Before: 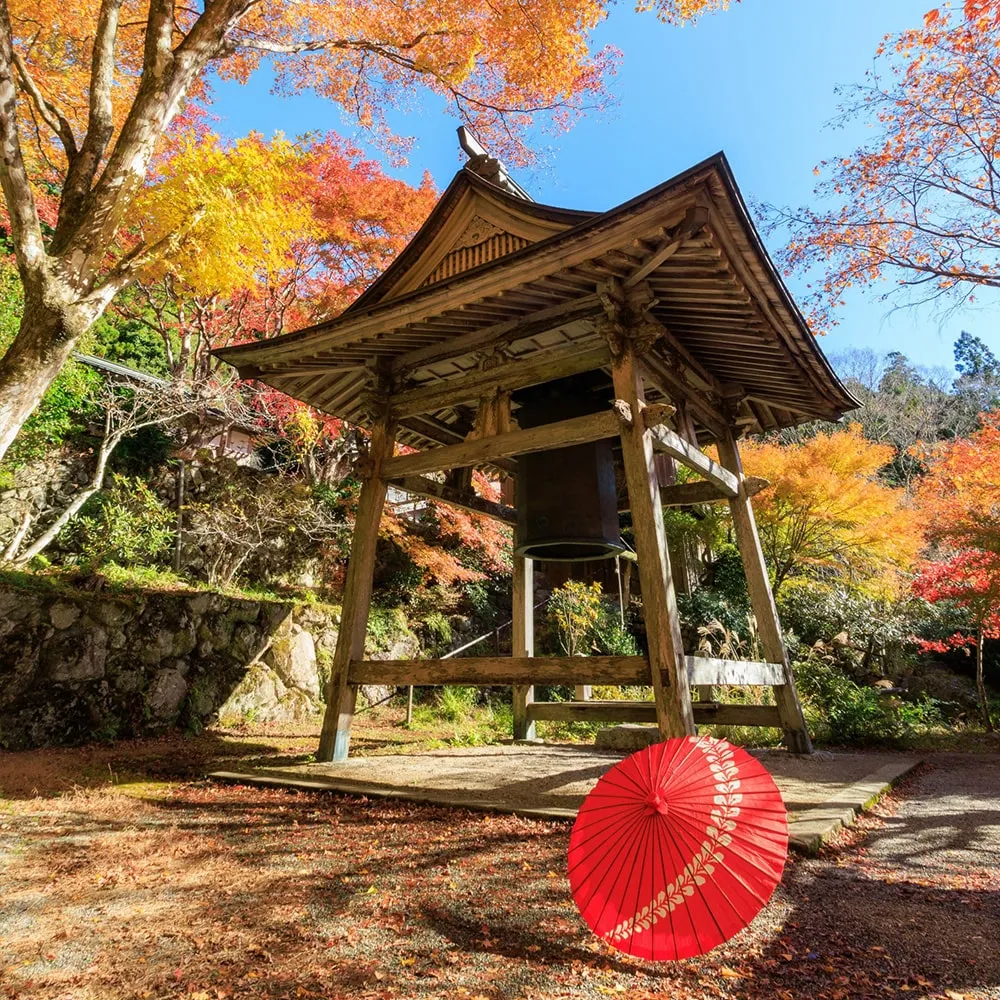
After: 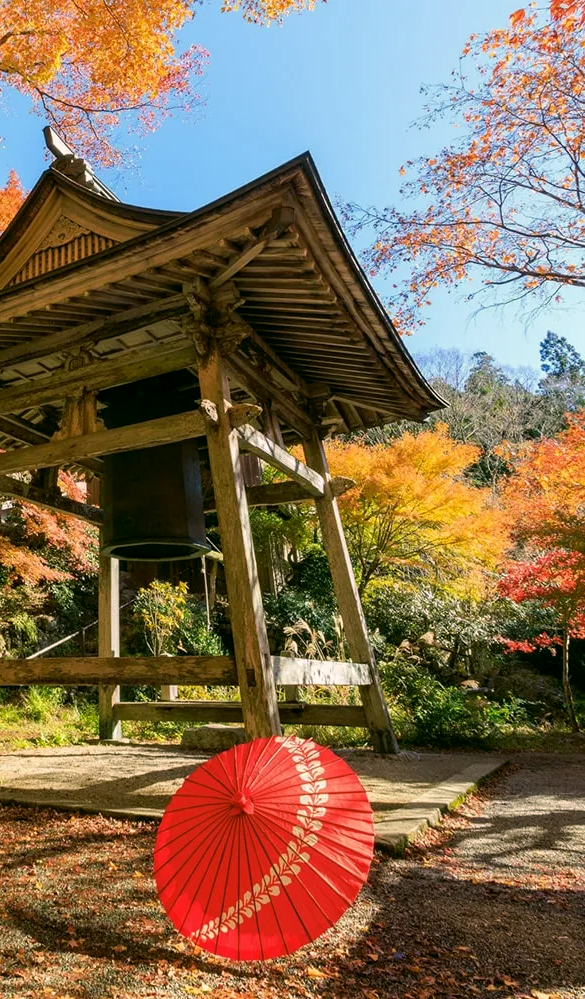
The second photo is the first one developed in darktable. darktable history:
exposure: black level correction 0.001, exposure 0.014 EV, compensate highlight preservation false
color correction: highlights a* 4.02, highlights b* 4.98, shadows a* -7.55, shadows b* 4.98
crop: left 41.402%
